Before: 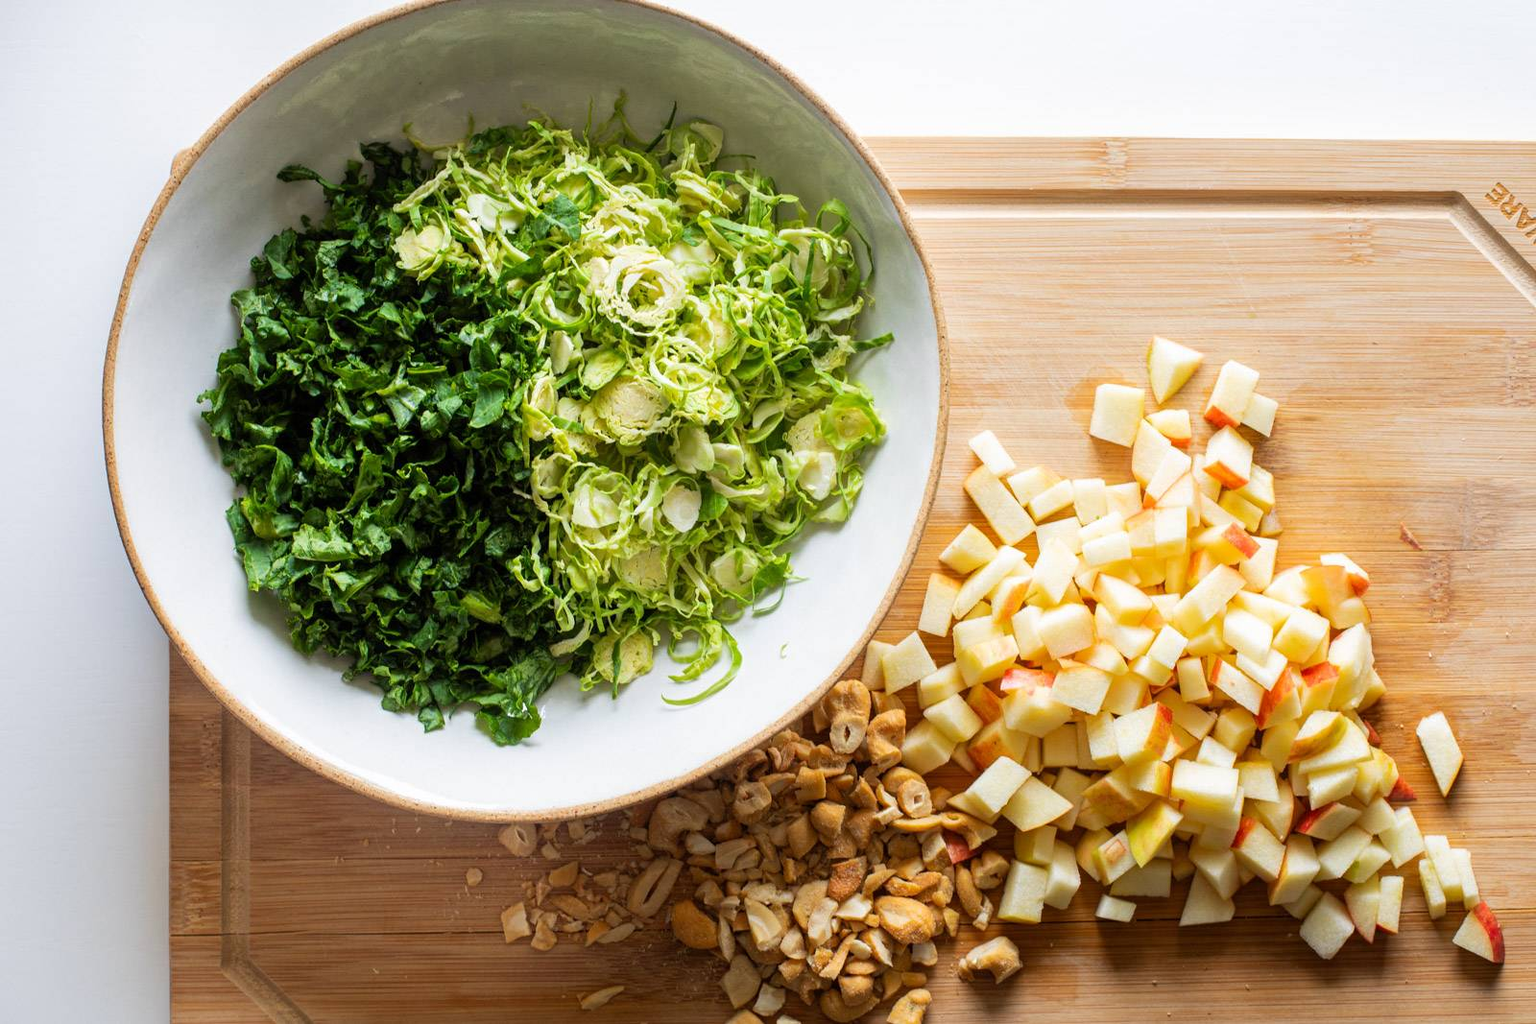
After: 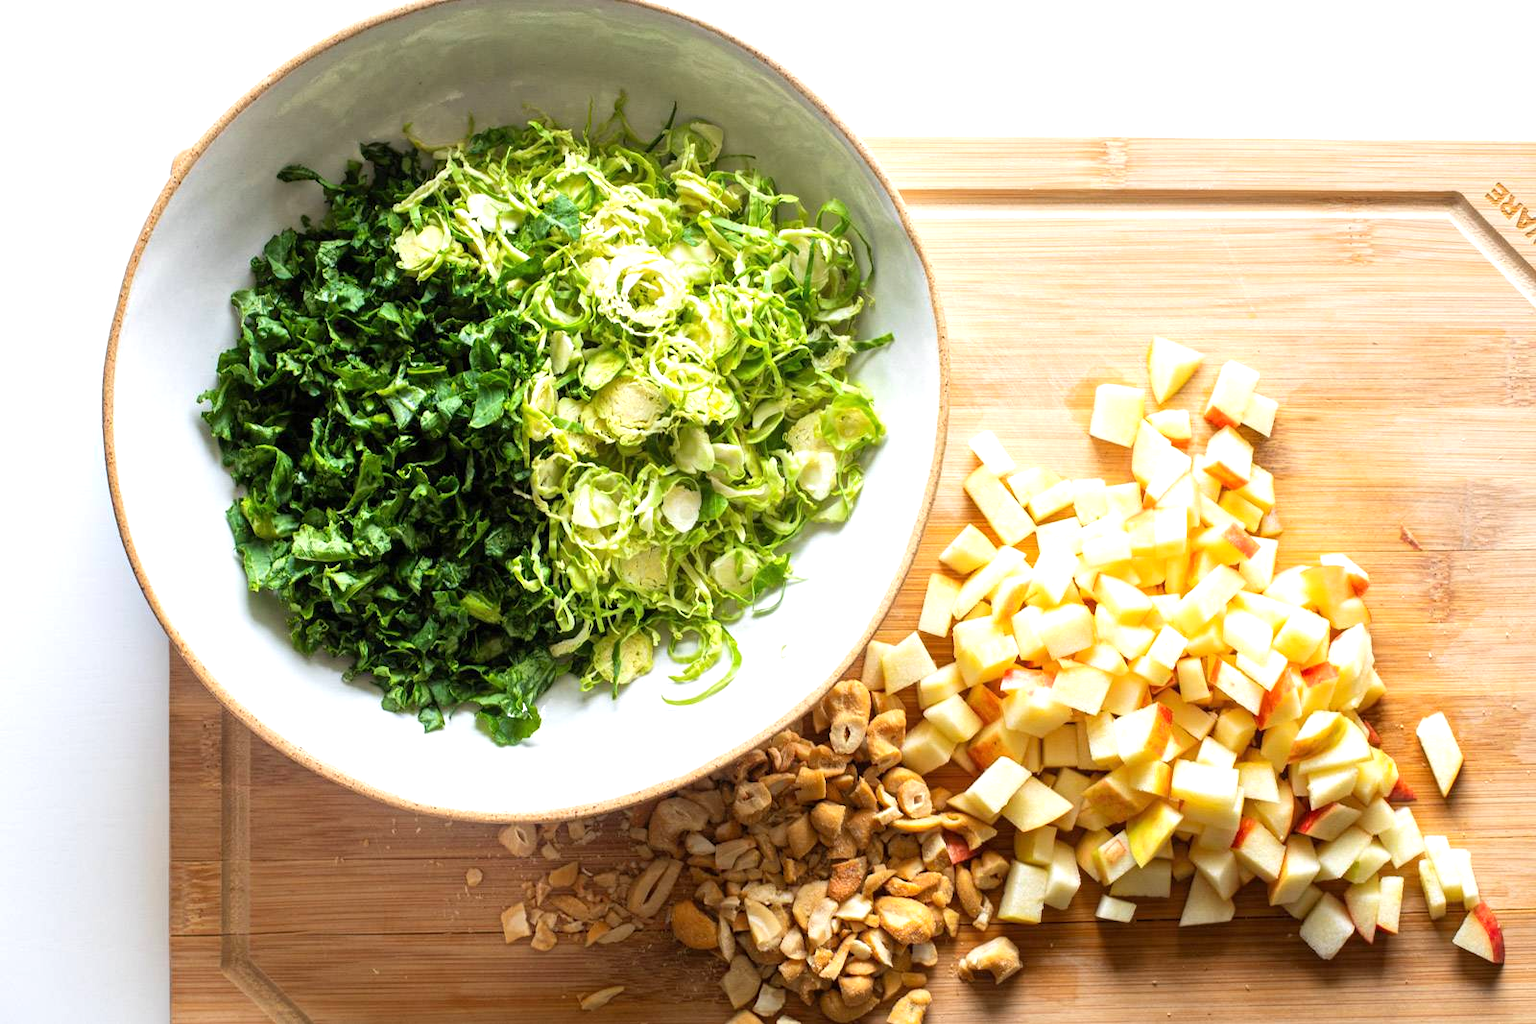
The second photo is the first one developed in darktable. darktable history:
exposure: exposure 0.548 EV, compensate exposure bias true, compensate highlight preservation false
